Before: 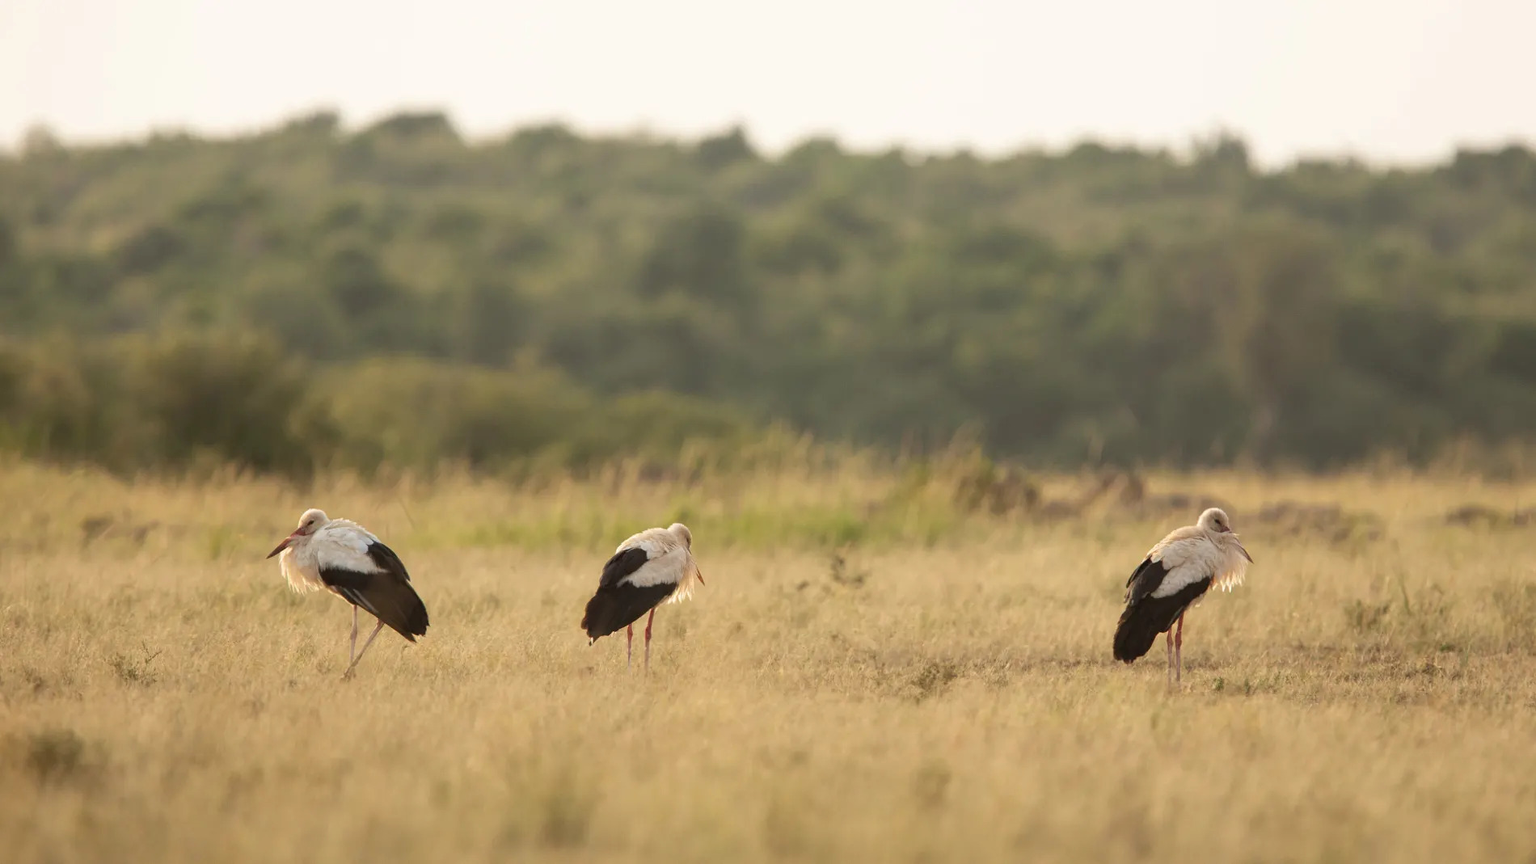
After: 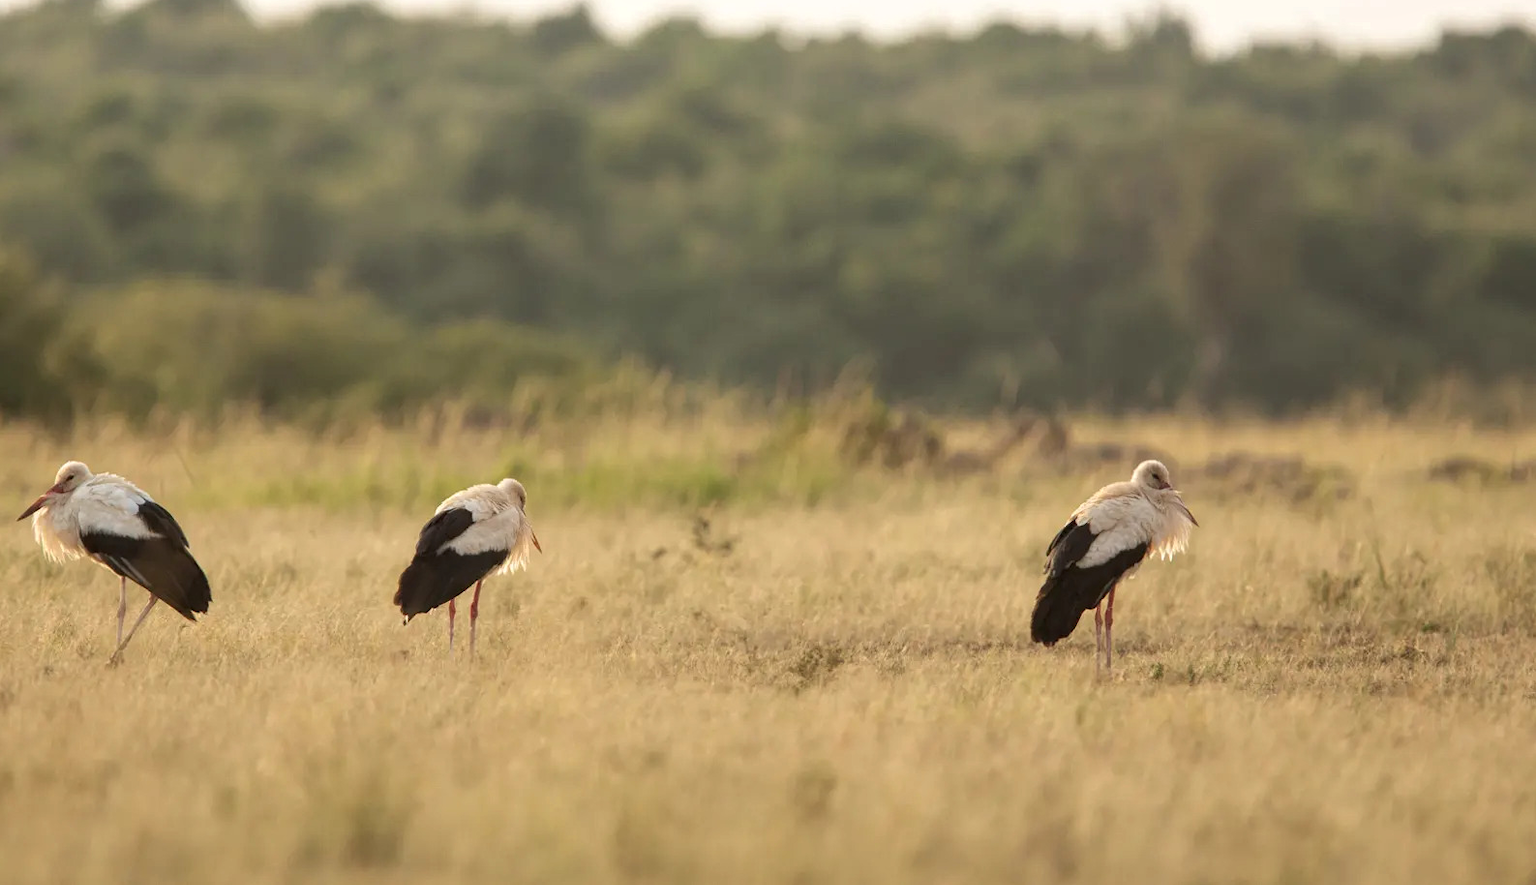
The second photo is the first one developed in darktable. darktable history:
crop: left 16.439%, top 14.376%
local contrast: highlights 104%, shadows 102%, detail 120%, midtone range 0.2
